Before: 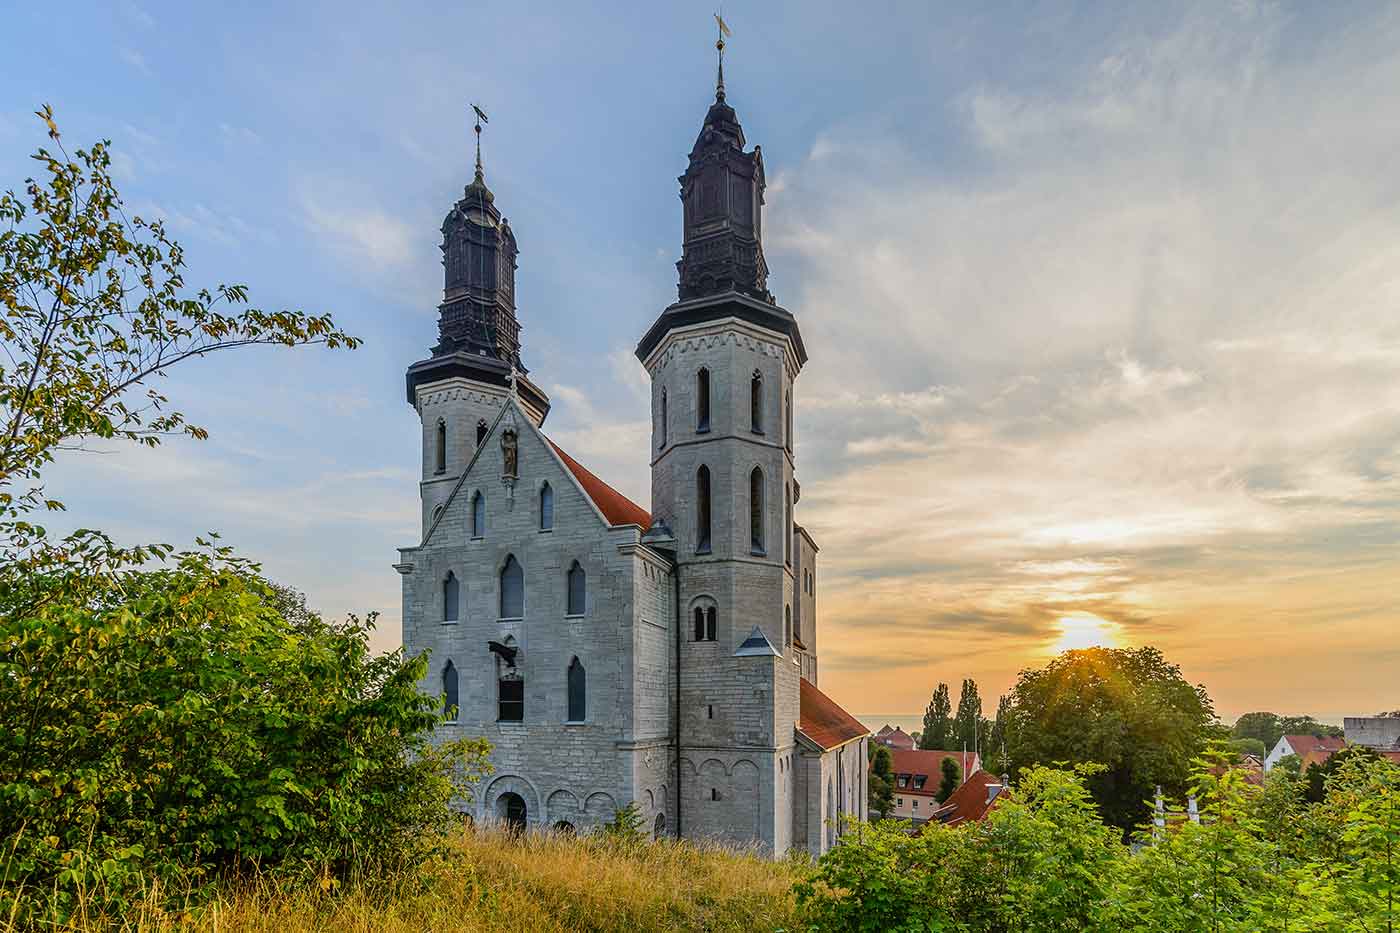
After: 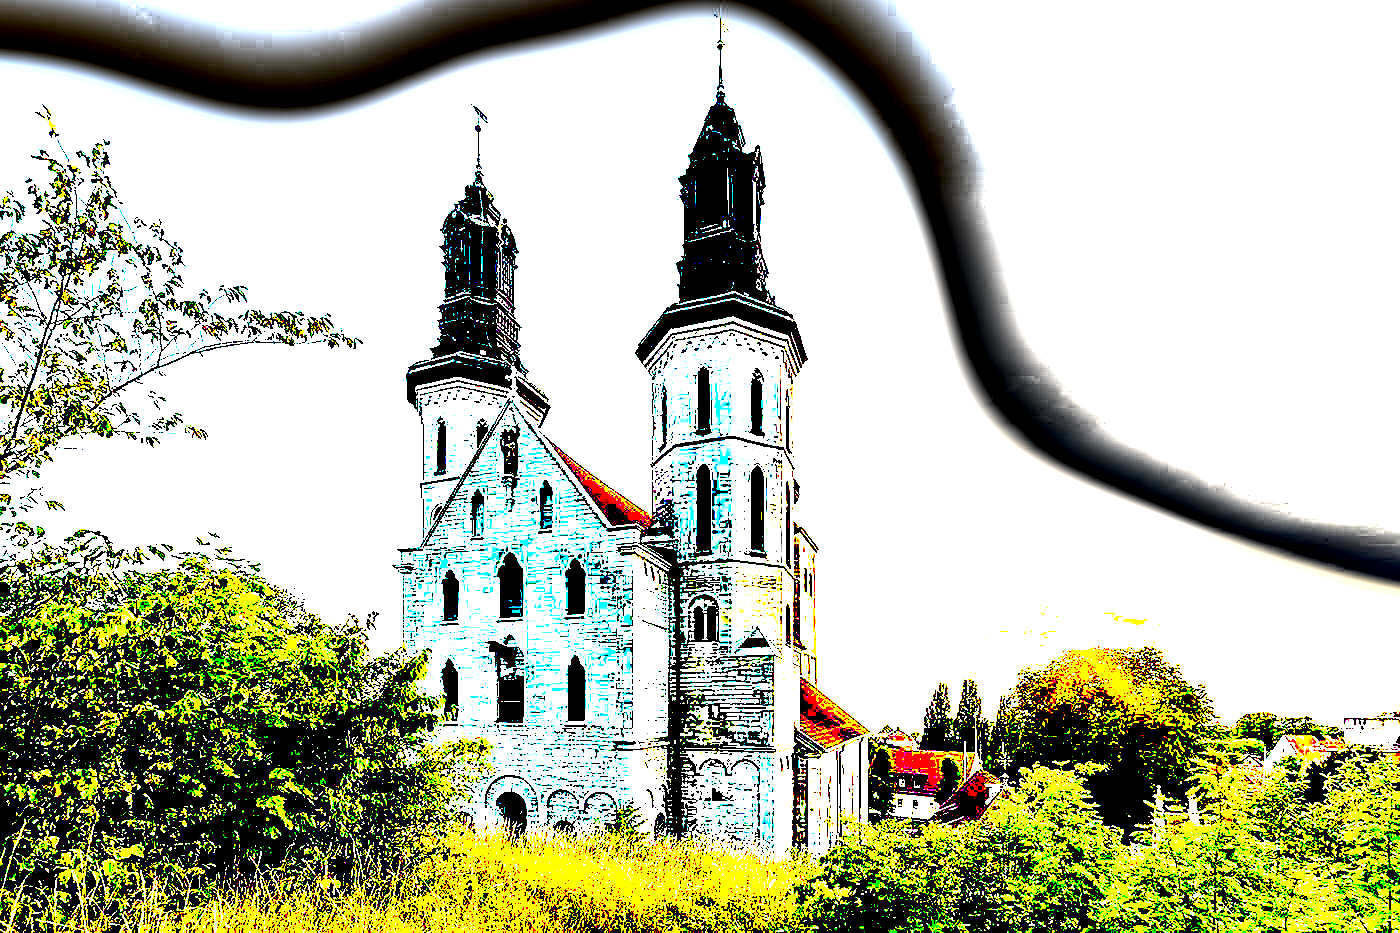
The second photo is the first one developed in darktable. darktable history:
shadows and highlights: radius 168.74, shadows 27.83, white point adjustment 3.19, highlights -68.03, highlights color adjustment 56.16%, soften with gaussian
sharpen: radius 1.355, amount 1.235, threshold 0.807
exposure: black level correction 0.099, exposure 2.984 EV, compensate highlight preservation false
